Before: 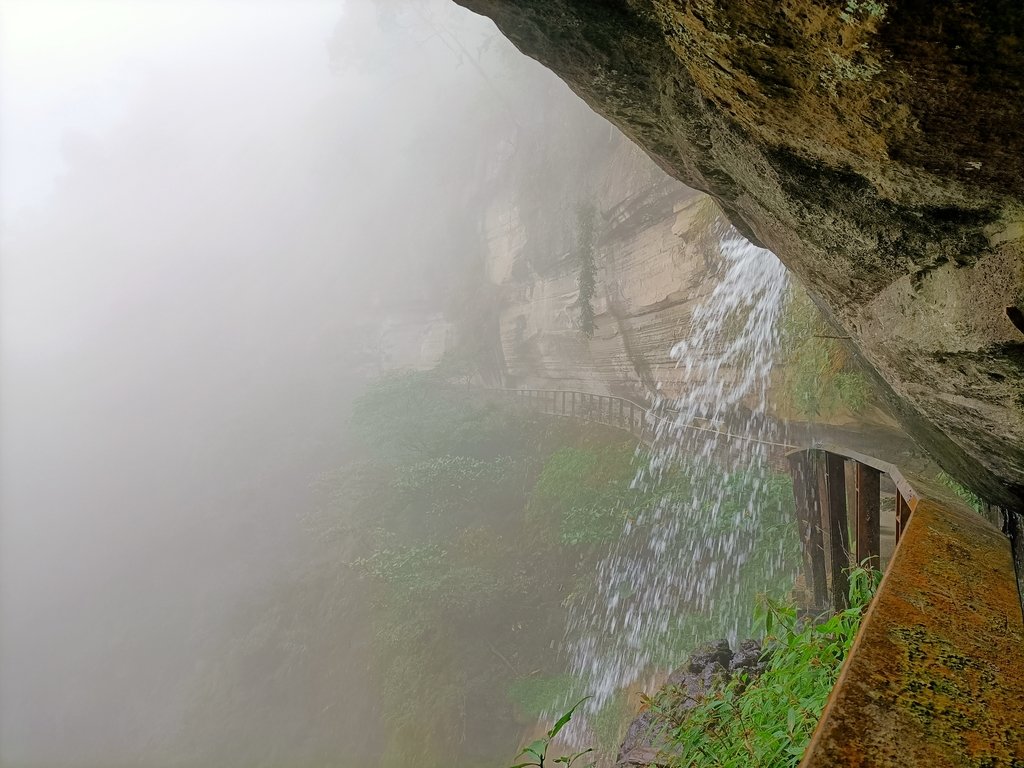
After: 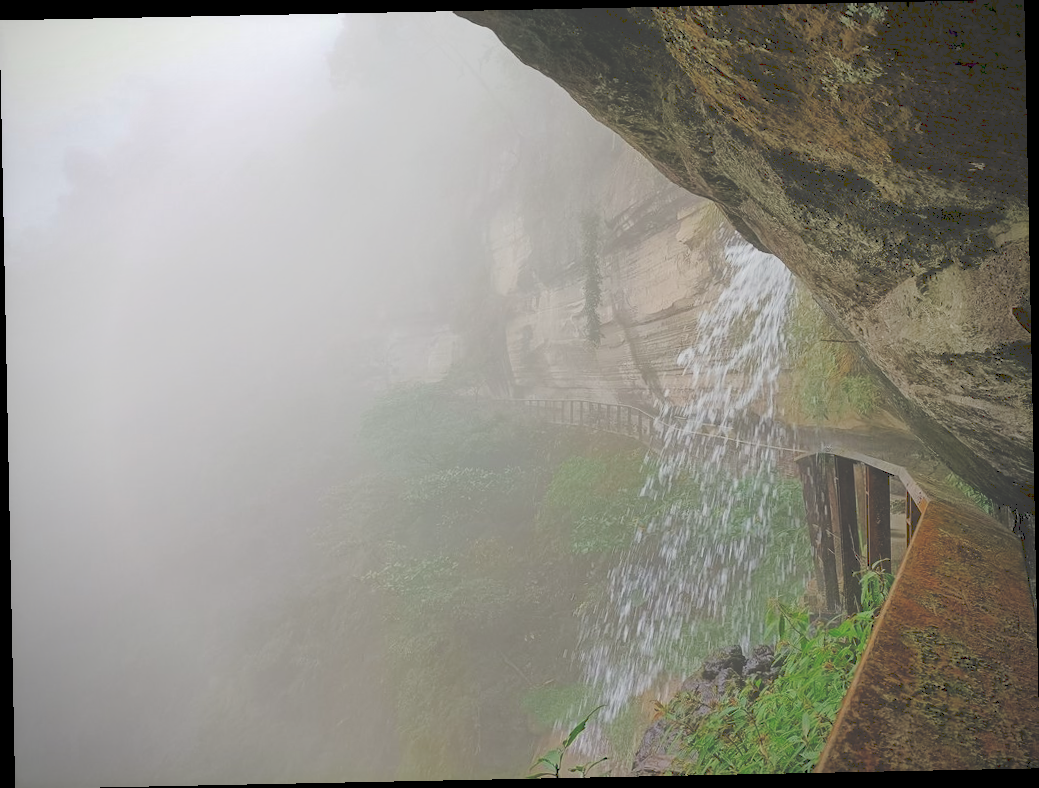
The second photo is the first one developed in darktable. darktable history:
contrast brightness saturation: contrast 0.07
rotate and perspective: rotation -1.17°, automatic cropping off
vignetting: unbound false
tone curve: curves: ch0 [(0, 0) (0.003, 0.264) (0.011, 0.264) (0.025, 0.265) (0.044, 0.269) (0.069, 0.273) (0.1, 0.28) (0.136, 0.292) (0.177, 0.309) (0.224, 0.336) (0.277, 0.371) (0.335, 0.412) (0.399, 0.469) (0.468, 0.533) (0.543, 0.595) (0.623, 0.66) (0.709, 0.73) (0.801, 0.8) (0.898, 0.854) (1, 1)], preserve colors none
